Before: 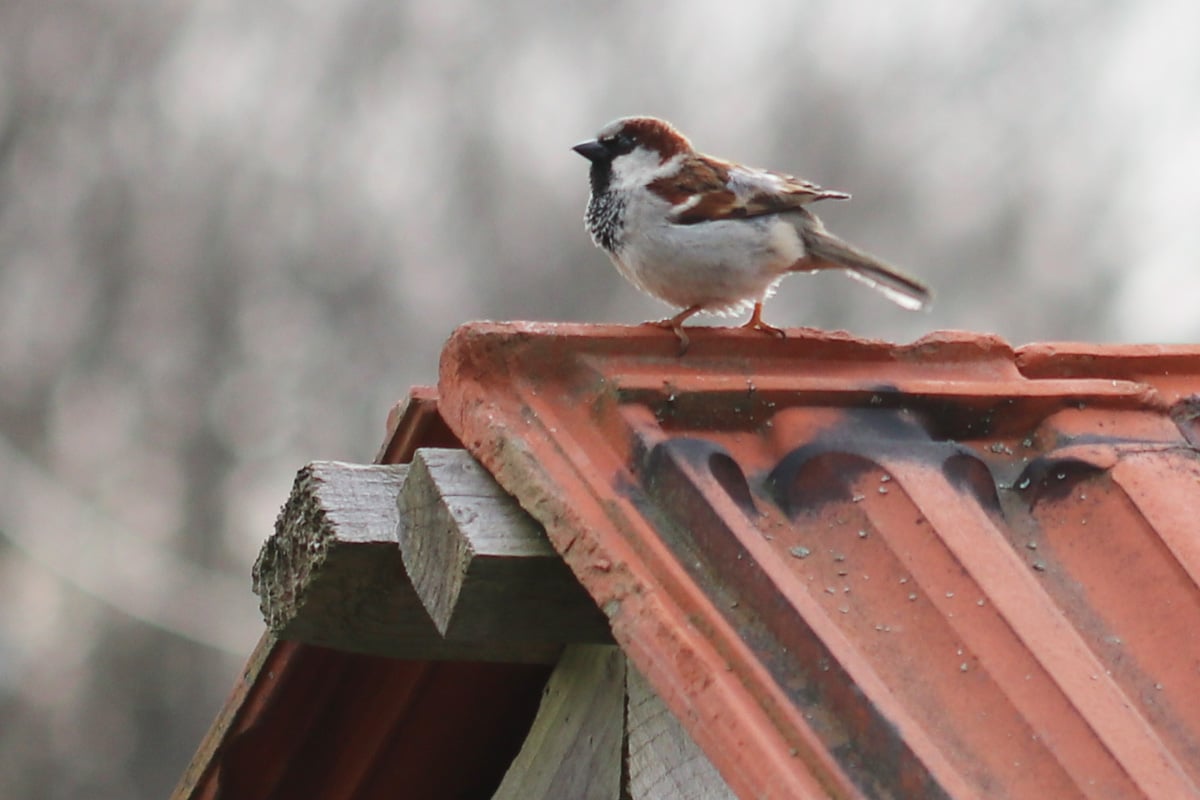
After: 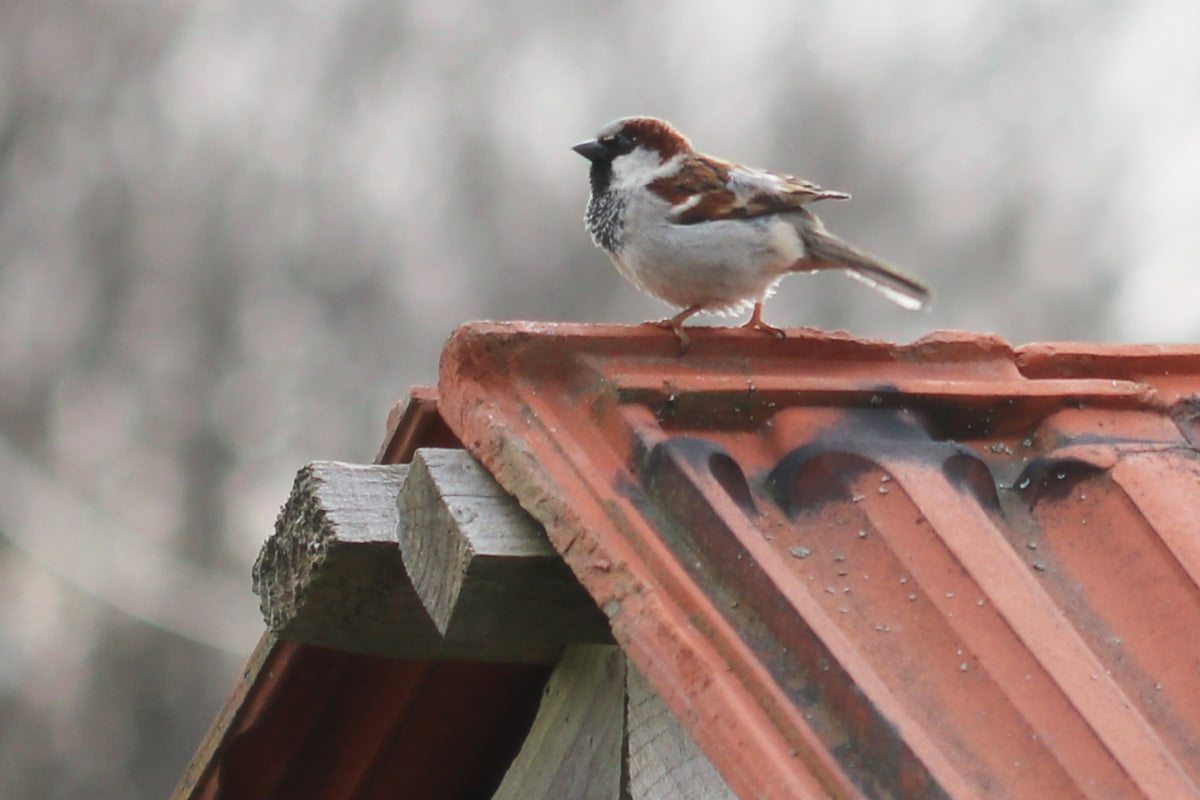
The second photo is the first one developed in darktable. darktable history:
haze removal: strength -0.111, adaptive false
